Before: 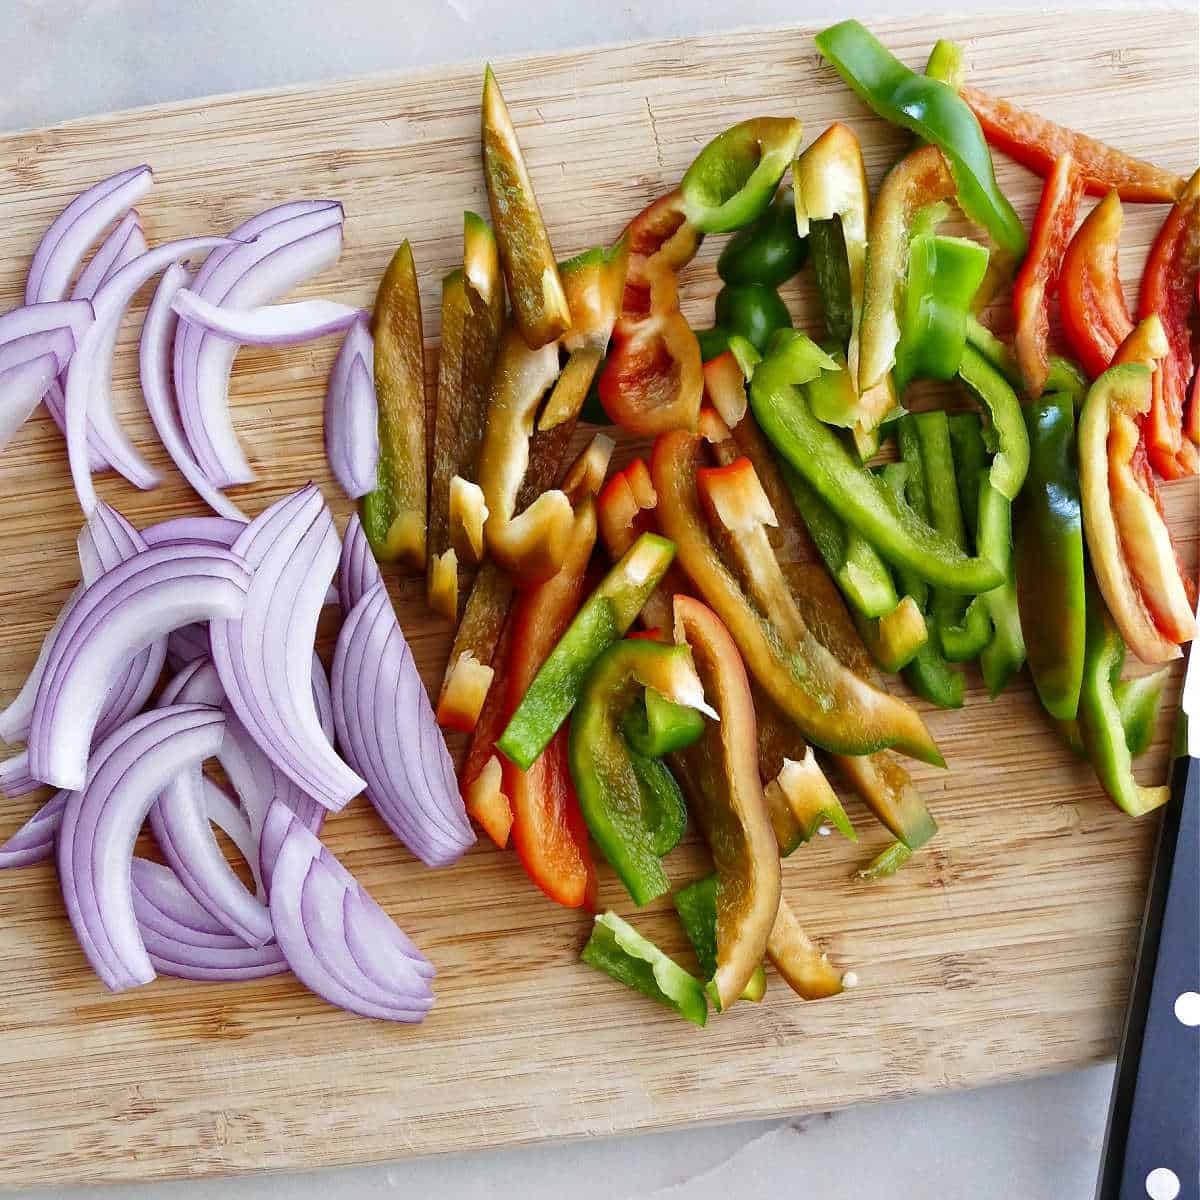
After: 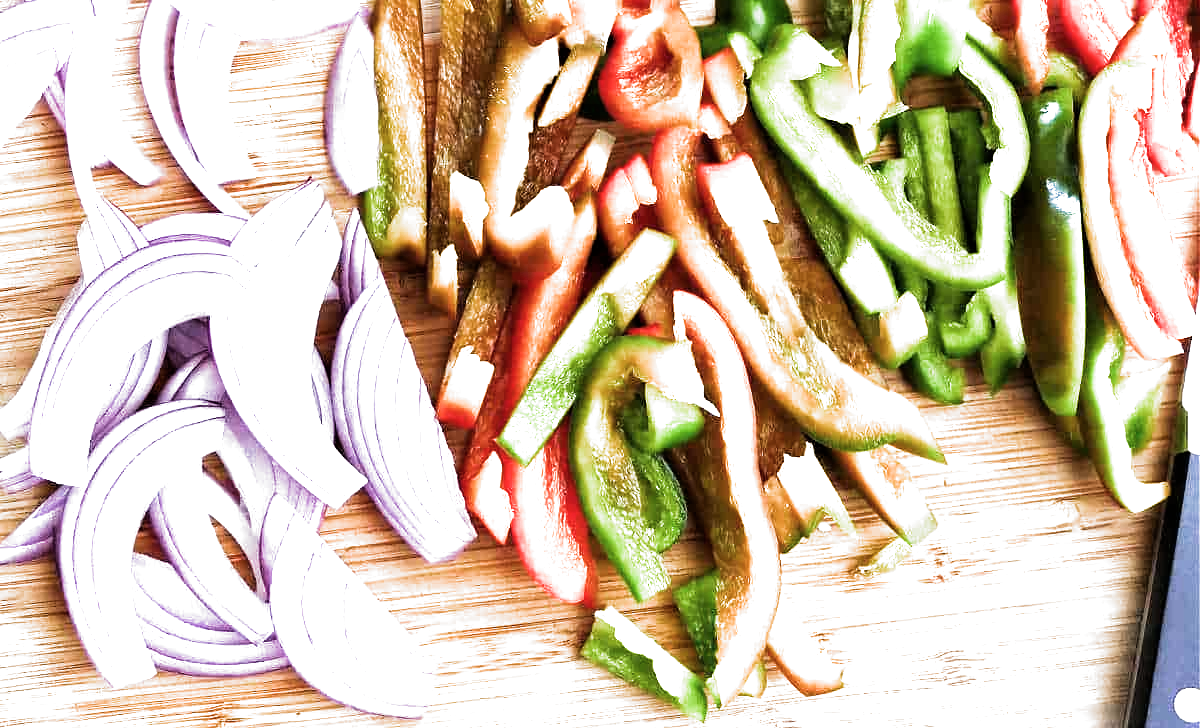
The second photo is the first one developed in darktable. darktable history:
filmic rgb: black relative exposure -8.2 EV, white relative exposure 2.2 EV, threshold 3 EV, hardness 7.11, latitude 75%, contrast 1.325, highlights saturation mix -2%, shadows ↔ highlights balance 30%, preserve chrominance RGB euclidean norm, color science v5 (2021), contrast in shadows safe, contrast in highlights safe, enable highlight reconstruction true
crop and rotate: top 25.357%, bottom 13.942%
exposure: black level correction 0, exposure 1.4 EV, compensate highlight preservation false
white balance: emerald 1
